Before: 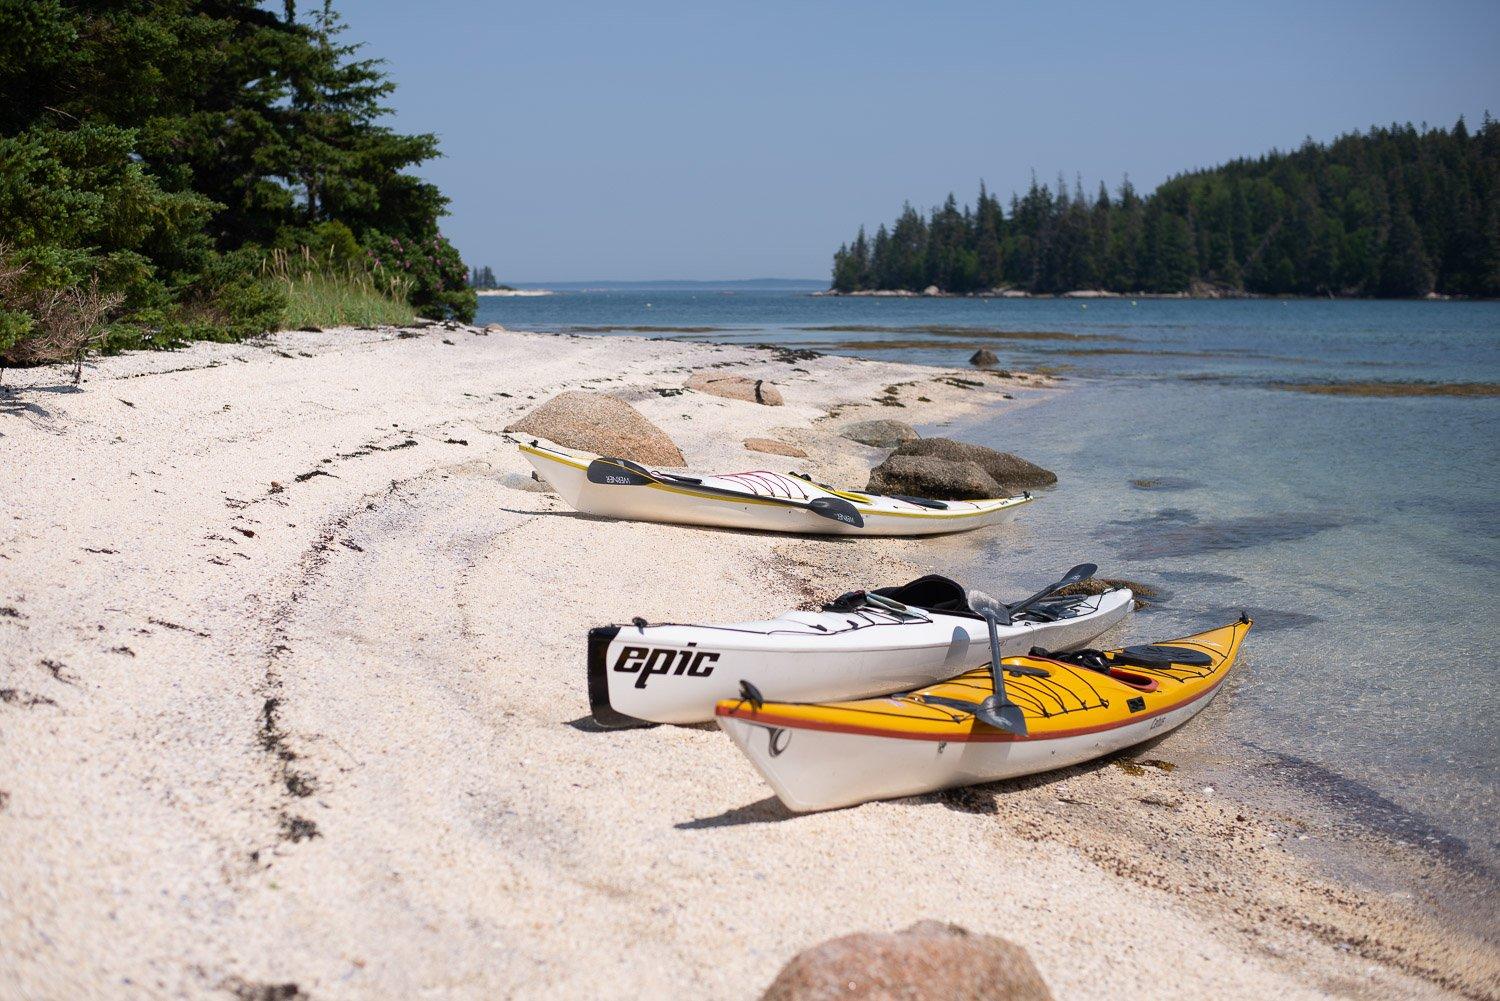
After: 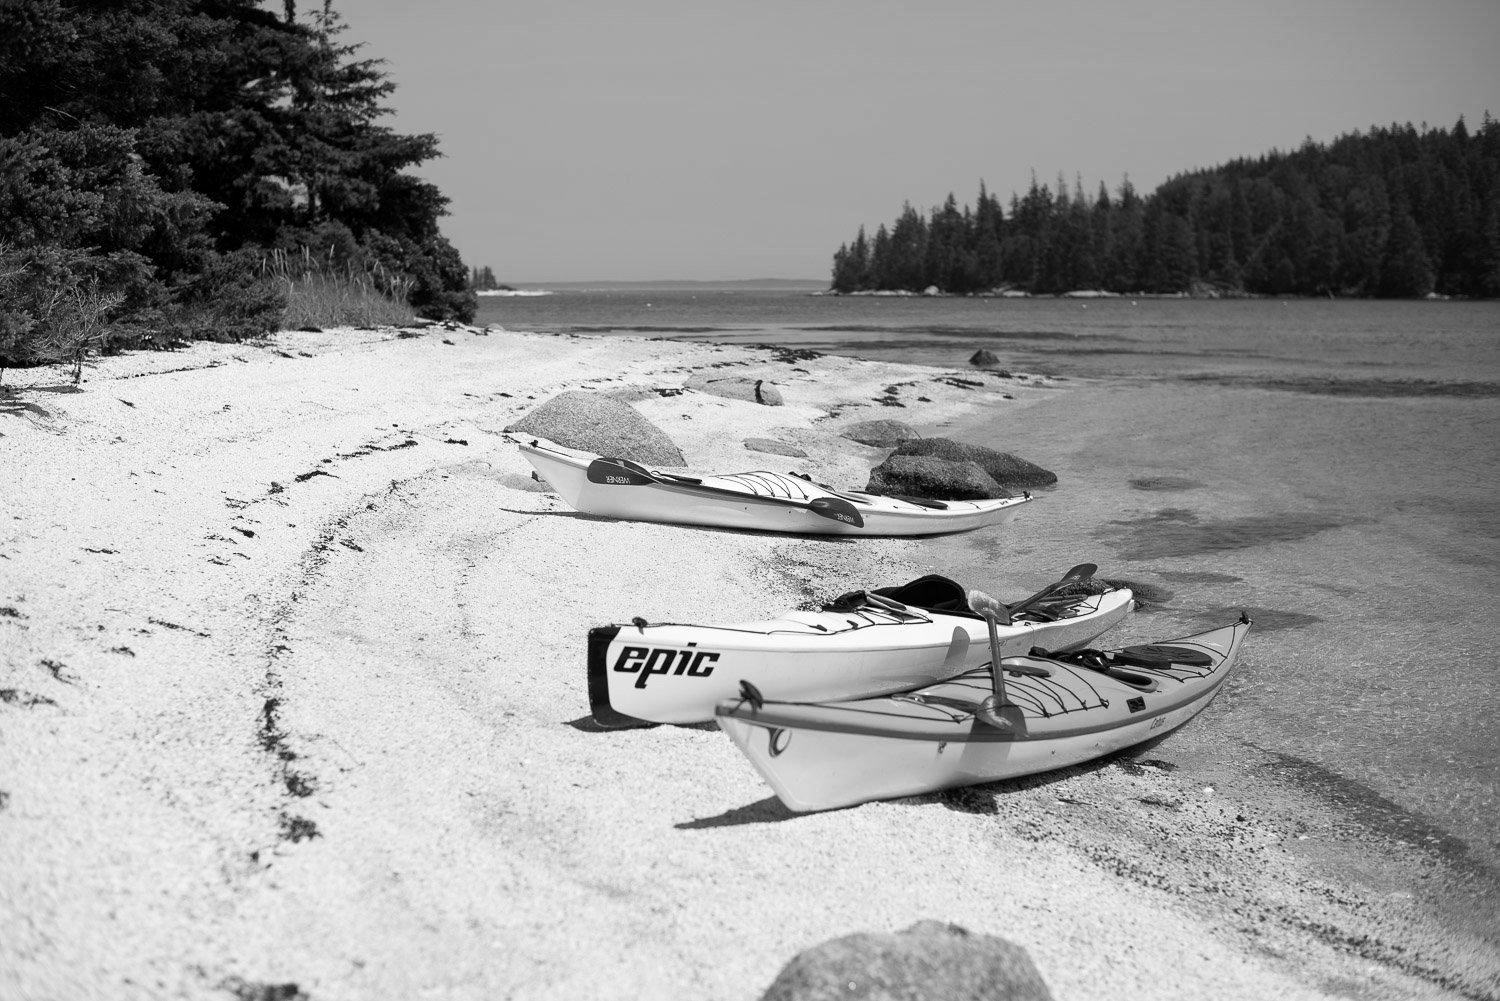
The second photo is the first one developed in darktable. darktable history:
color calibration: output gray [0.267, 0.423, 0.261, 0], illuminant same as pipeline (D50), adaptation none (bypass)
shadows and highlights: shadows 0, highlights 40
local contrast: mode bilateral grid, contrast 20, coarseness 50, detail 120%, midtone range 0.2
